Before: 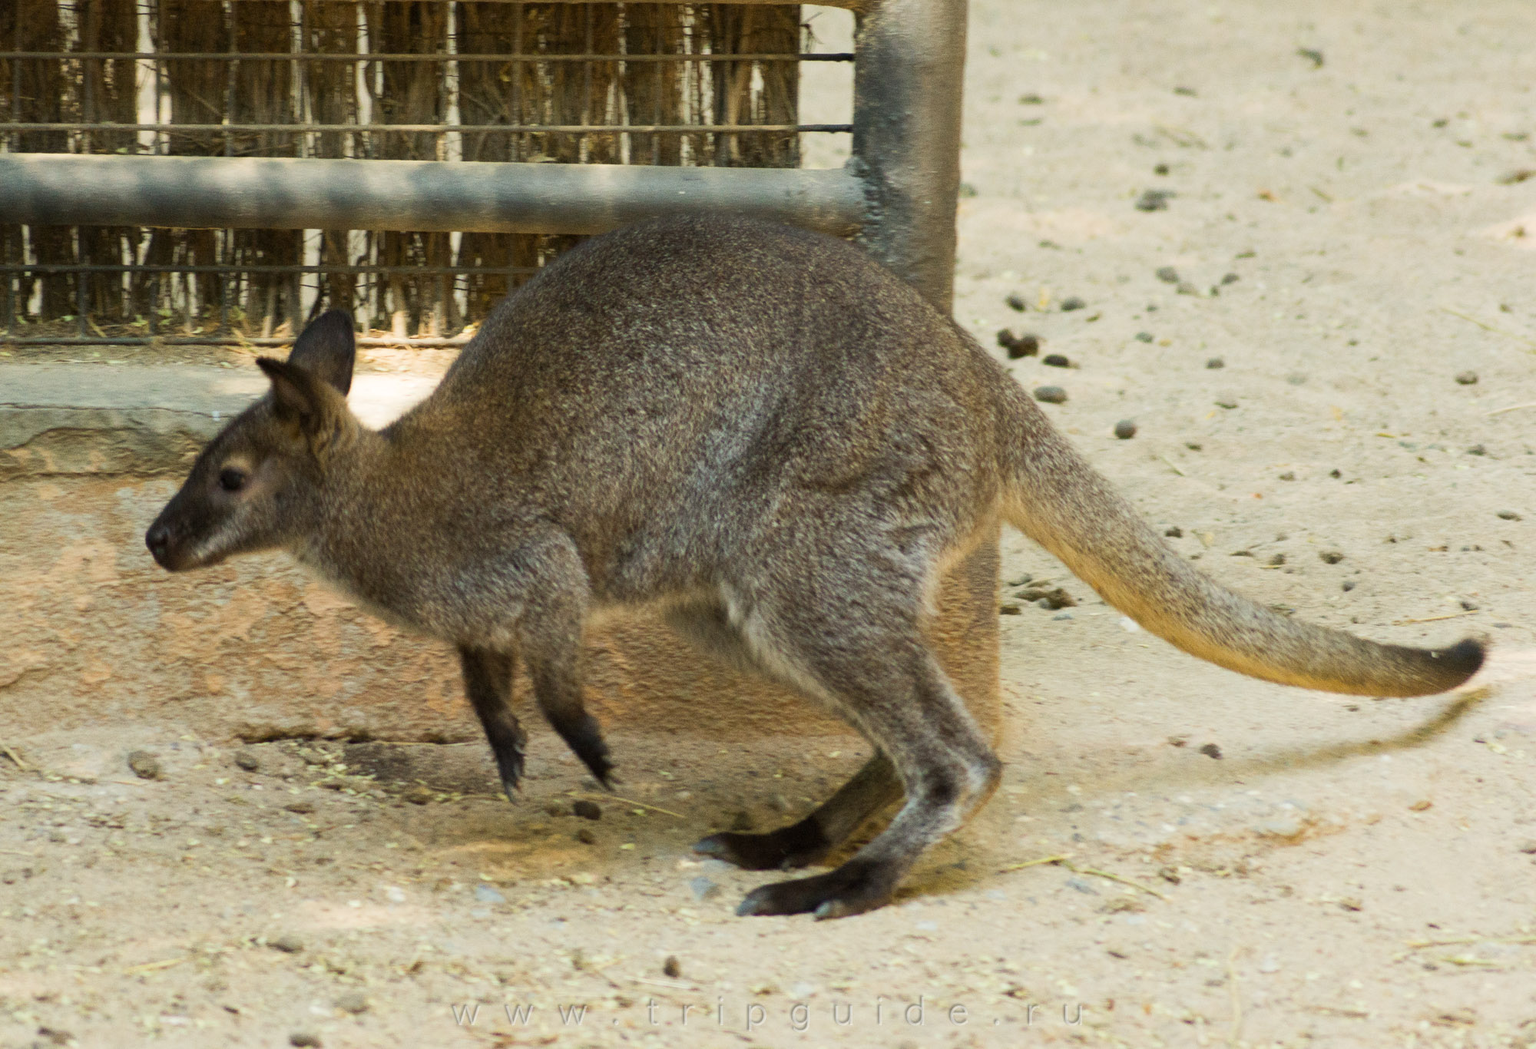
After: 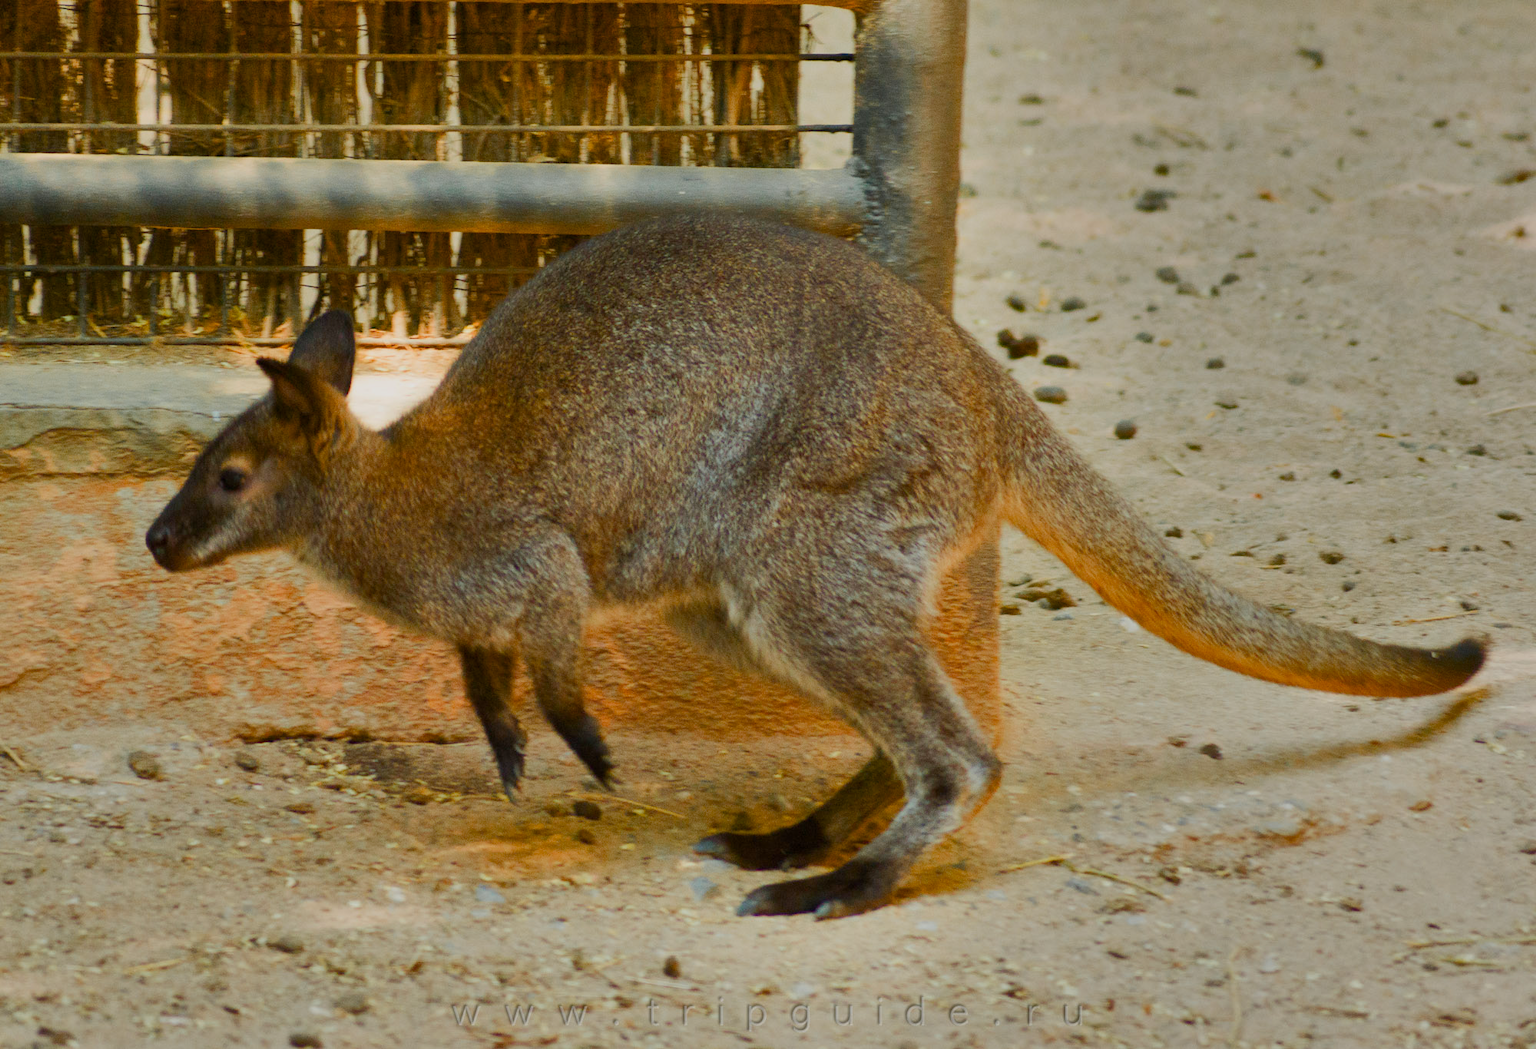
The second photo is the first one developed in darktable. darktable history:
exposure: exposure -0.314 EV, compensate exposure bias true, compensate highlight preservation false
shadows and highlights: white point adjustment -3.45, highlights -63.29, highlights color adjustment 0.453%, soften with gaussian
color balance rgb: perceptual saturation grading › global saturation 20%, perceptual saturation grading › highlights -25.824%, perceptual saturation grading › shadows 49.368%, perceptual brilliance grading › mid-tones 9.091%, perceptual brilliance grading › shadows 14.905%, global vibrance 20%
color zones: curves: ch1 [(0.263, 0.53) (0.376, 0.287) (0.487, 0.512) (0.748, 0.547) (1, 0.513)]; ch2 [(0.262, 0.45) (0.751, 0.477)]
